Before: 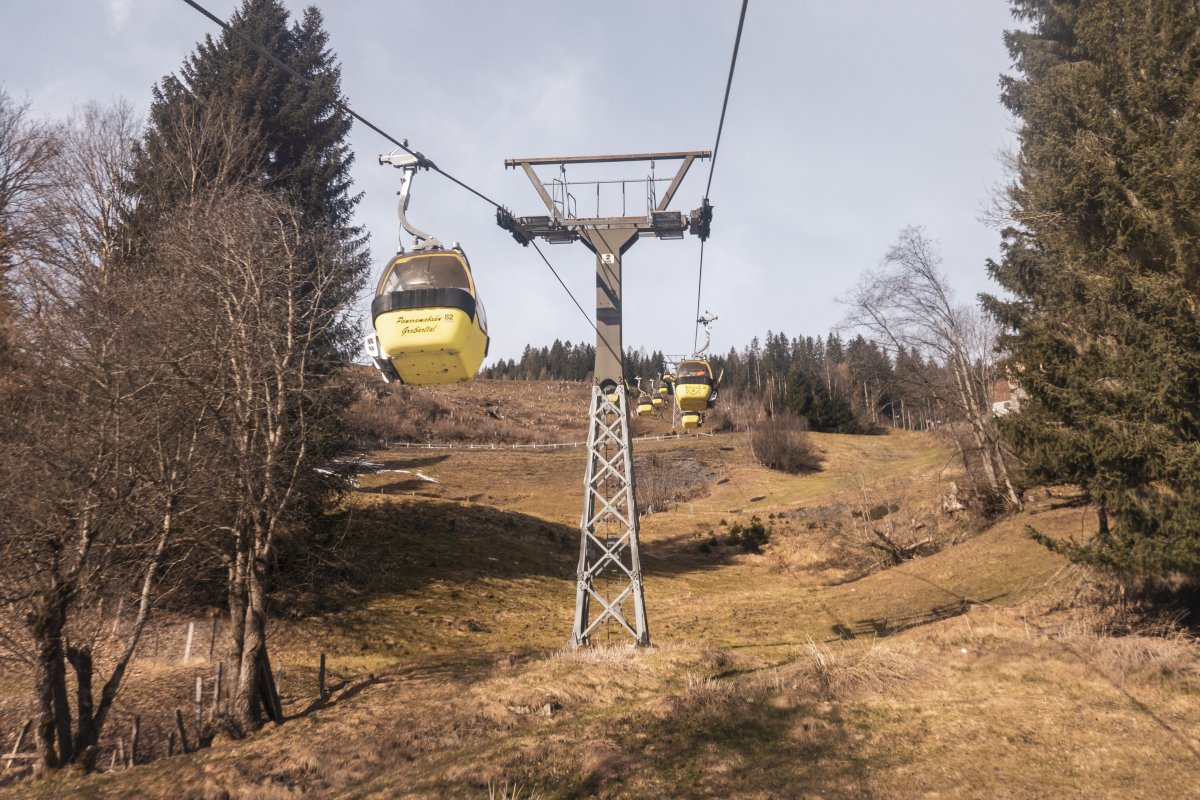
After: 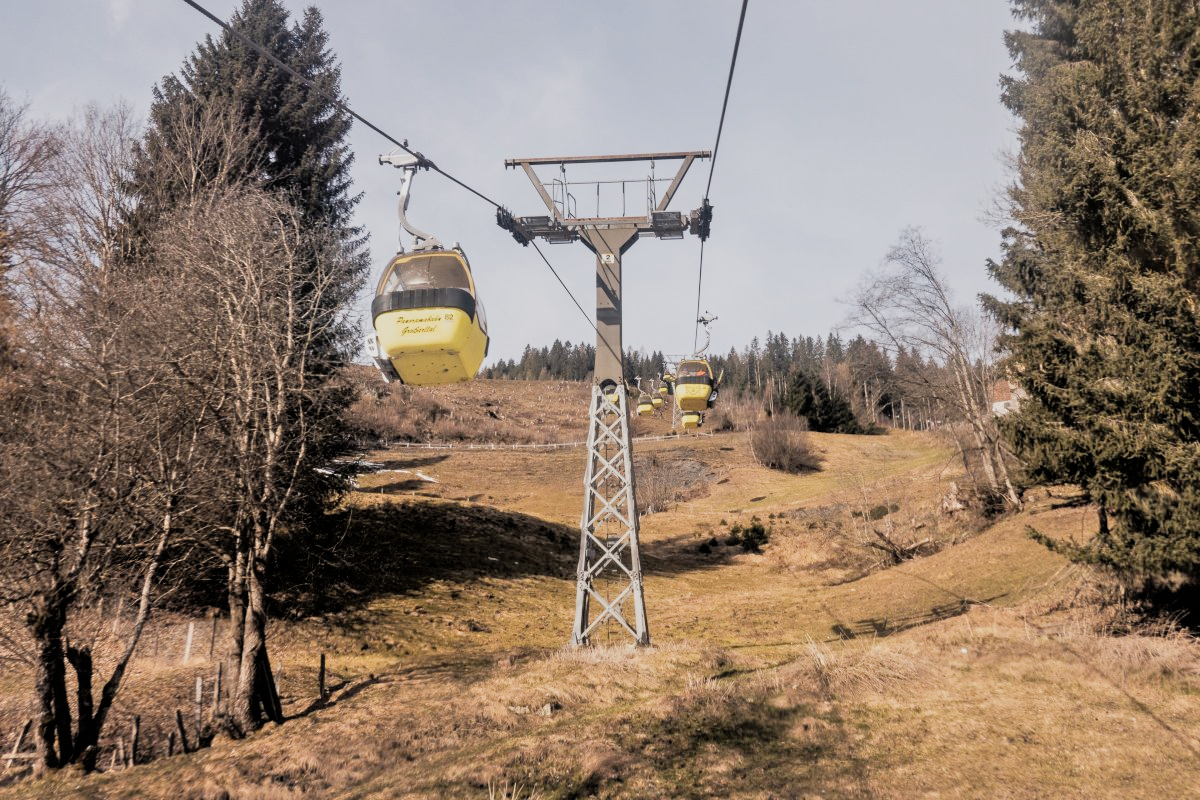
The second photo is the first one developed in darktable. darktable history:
tone equalizer: -8 EV 0.004 EV, -7 EV -0.018 EV, -6 EV 0.046 EV, -5 EV 0.039 EV, -4 EV 0.259 EV, -3 EV 0.661 EV, -2 EV 0.585 EV, -1 EV 0.208 EV, +0 EV 0.02 EV
filmic rgb: black relative exposure -5.08 EV, white relative exposure 3.99 EV, hardness 2.88, contrast 1.184, highlights saturation mix -30.8%, iterations of high-quality reconstruction 0
